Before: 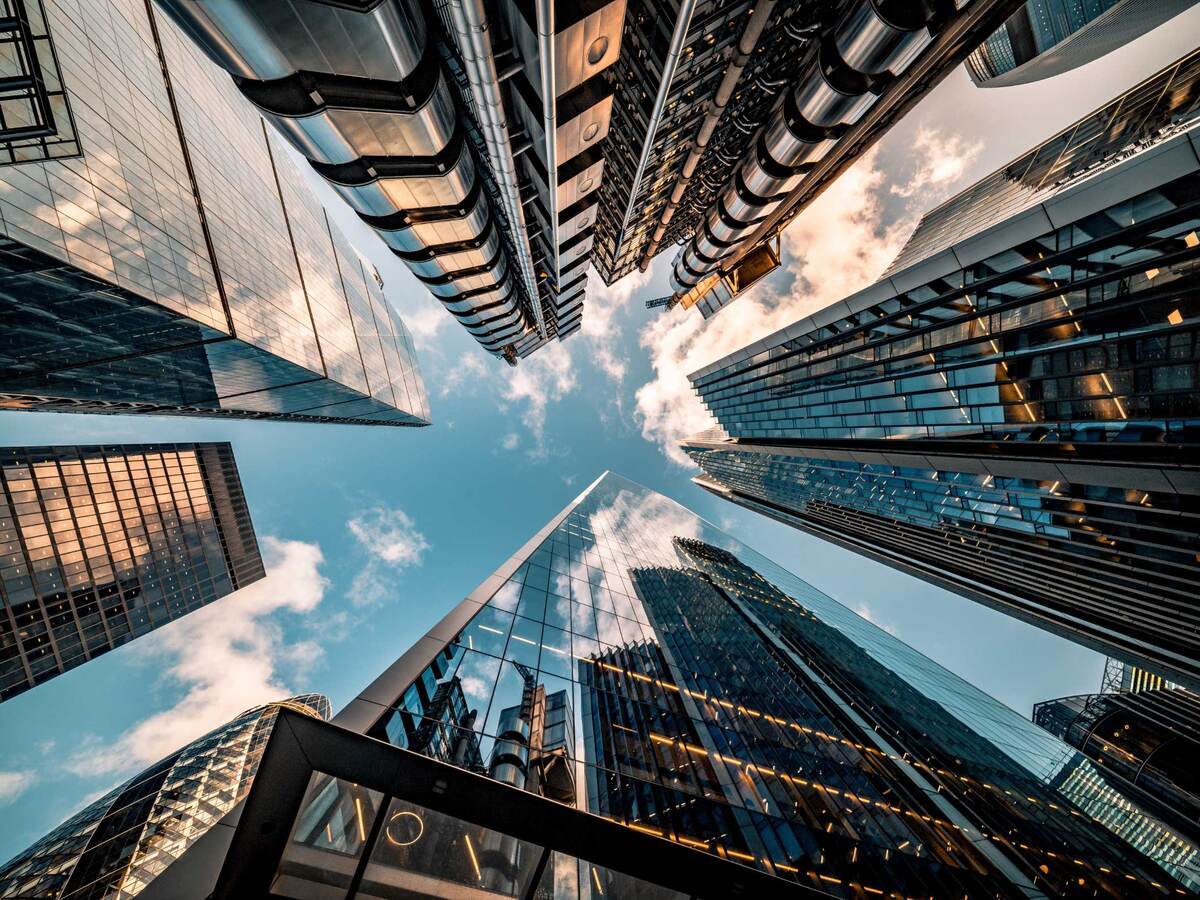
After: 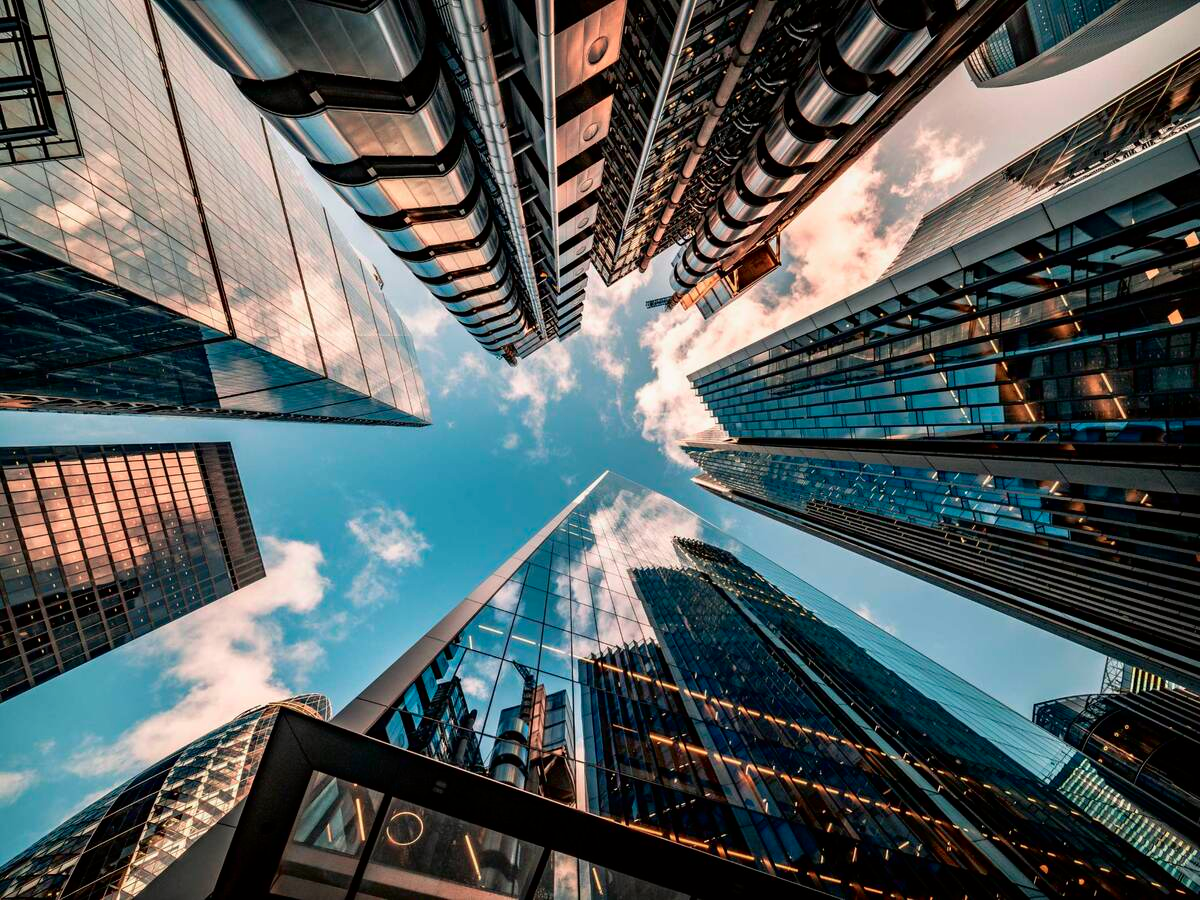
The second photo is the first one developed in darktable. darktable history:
tone curve: curves: ch0 [(0, 0) (0.059, 0.027) (0.162, 0.125) (0.304, 0.279) (0.547, 0.532) (0.828, 0.815) (1, 0.983)]; ch1 [(0, 0) (0.23, 0.166) (0.34, 0.298) (0.371, 0.334) (0.435, 0.408) (0.477, 0.469) (0.499, 0.498) (0.529, 0.544) (0.559, 0.587) (0.743, 0.798) (1, 1)]; ch2 [(0, 0) (0.431, 0.414) (0.498, 0.503) (0.524, 0.531) (0.568, 0.567) (0.6, 0.597) (0.643, 0.631) (0.74, 0.721) (1, 1)], color space Lab, independent channels, preserve colors none
